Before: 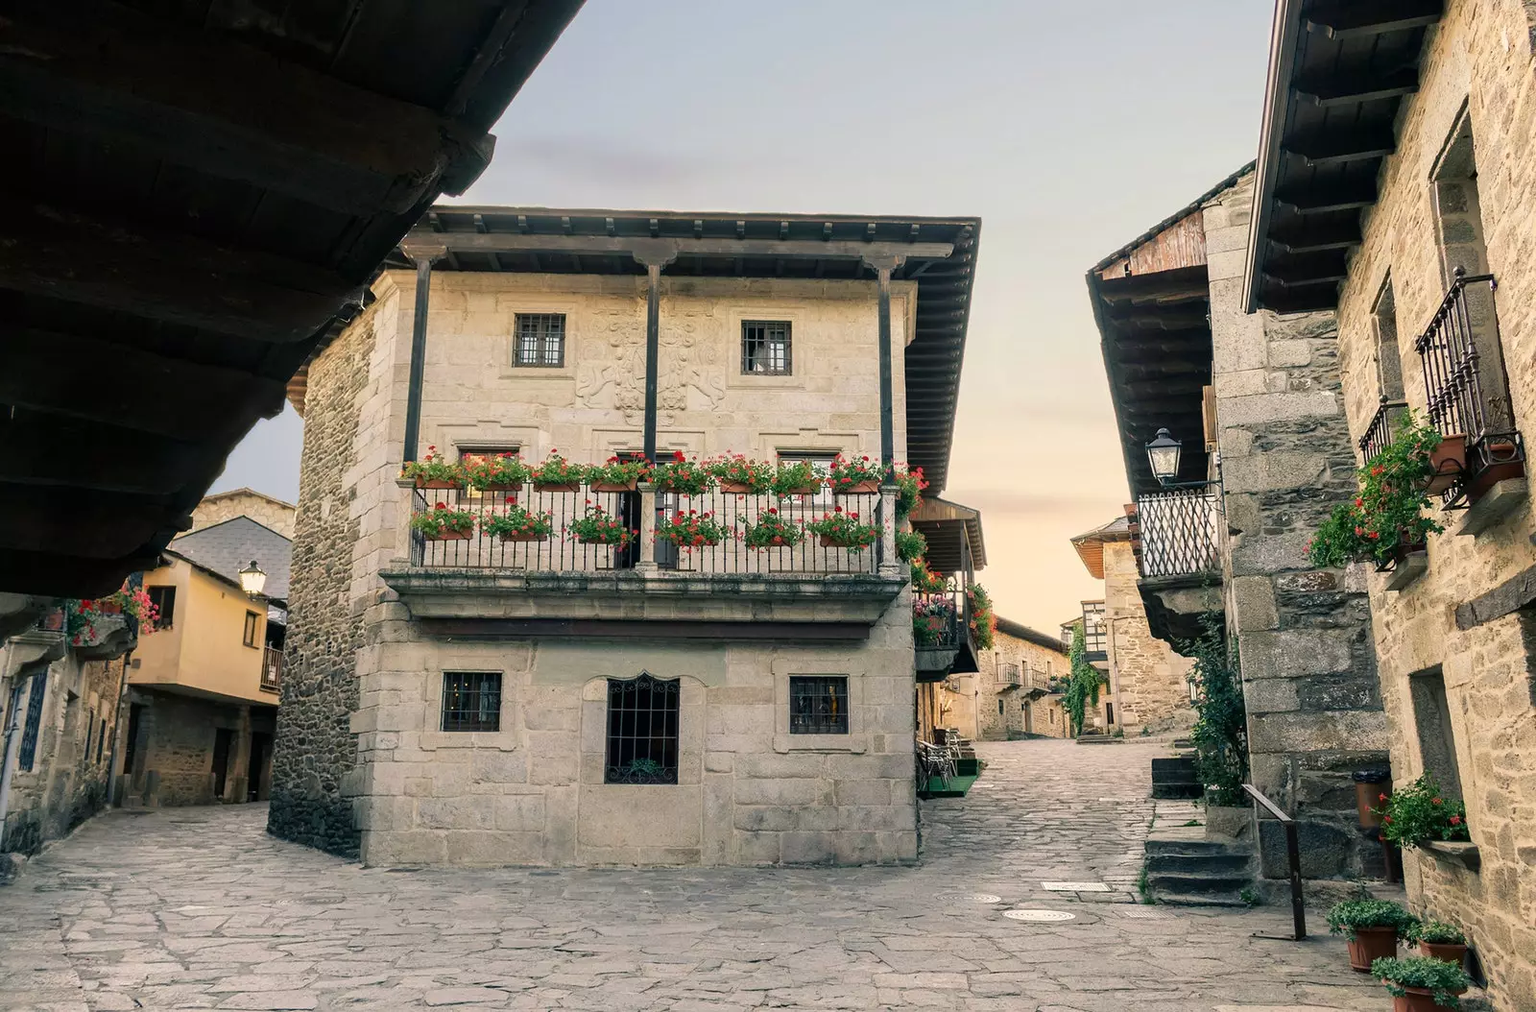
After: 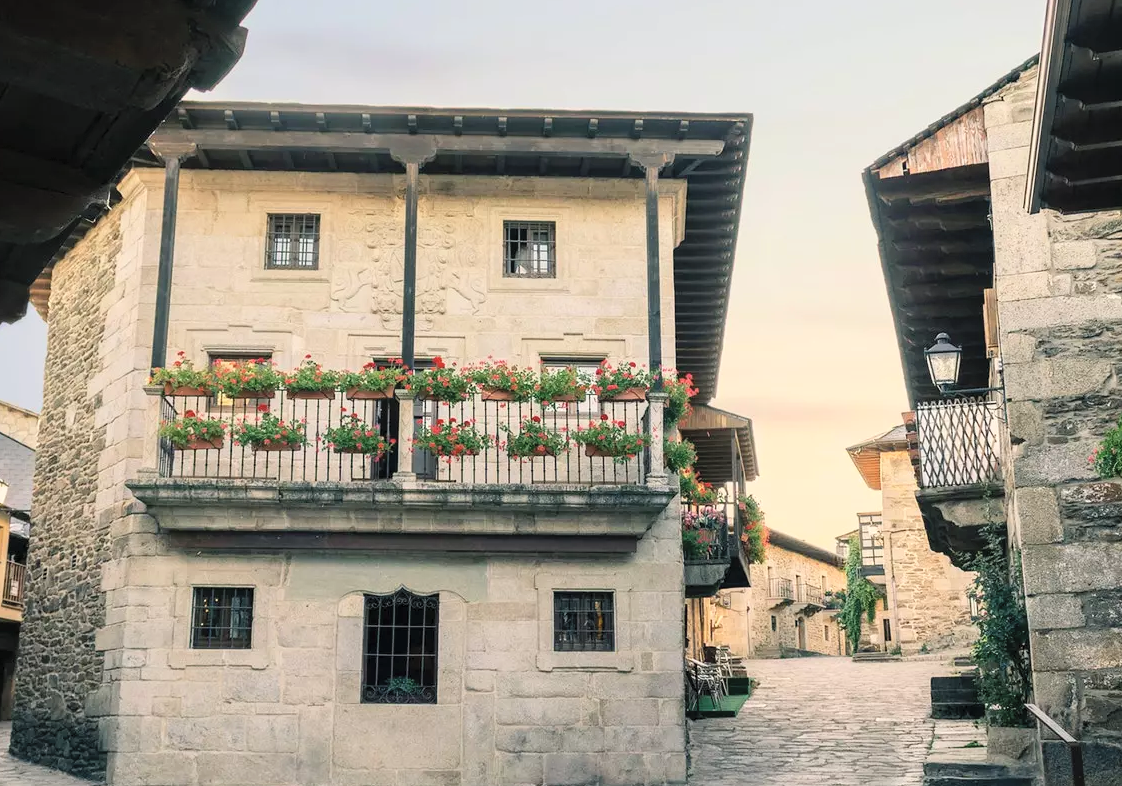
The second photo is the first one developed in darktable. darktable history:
contrast brightness saturation: contrast 0.142, brightness 0.213
crop and rotate: left 16.833%, top 10.766%, right 13.004%, bottom 14.647%
